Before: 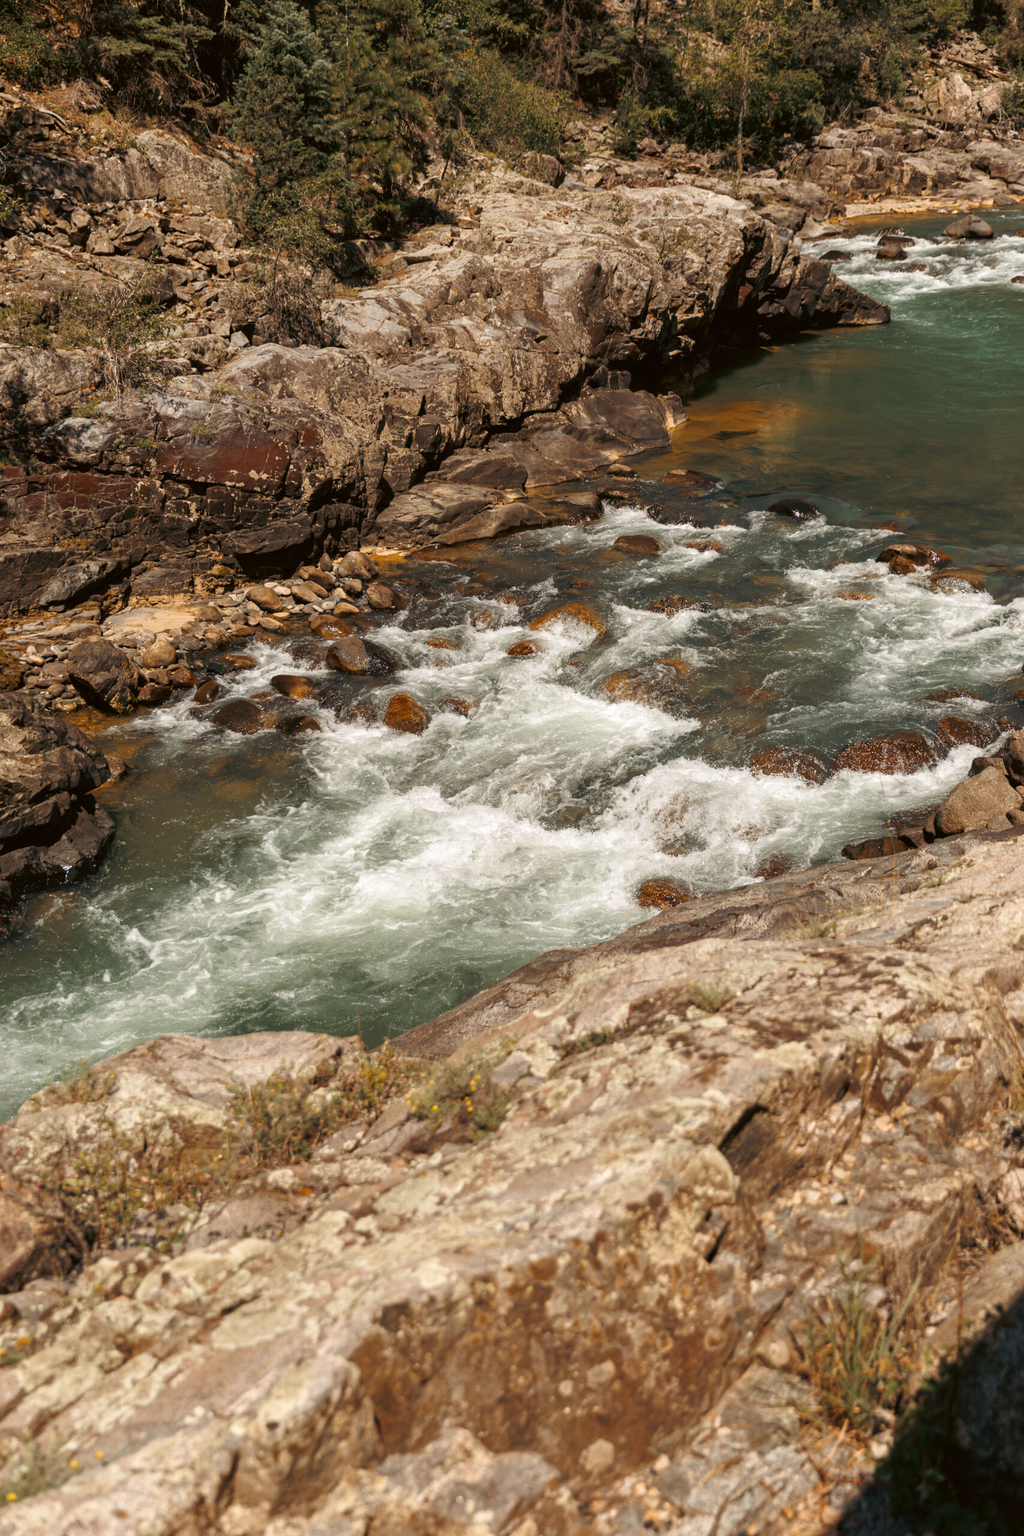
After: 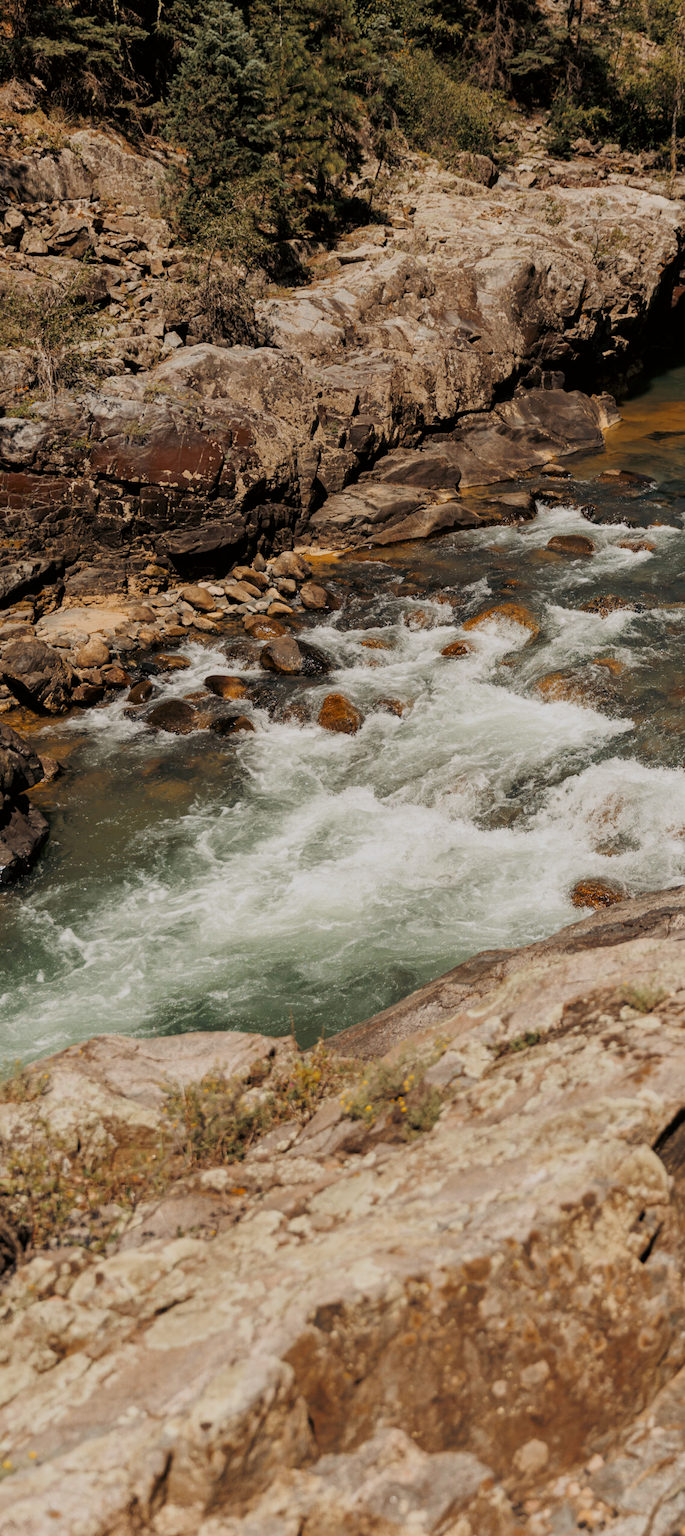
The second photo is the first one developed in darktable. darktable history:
crop and rotate: left 6.579%, right 26.506%
filmic rgb: black relative exposure -8.54 EV, white relative exposure 5.54 EV, threshold 3.05 EV, hardness 3.38, contrast 1.021, enable highlight reconstruction true
tone equalizer: on, module defaults
